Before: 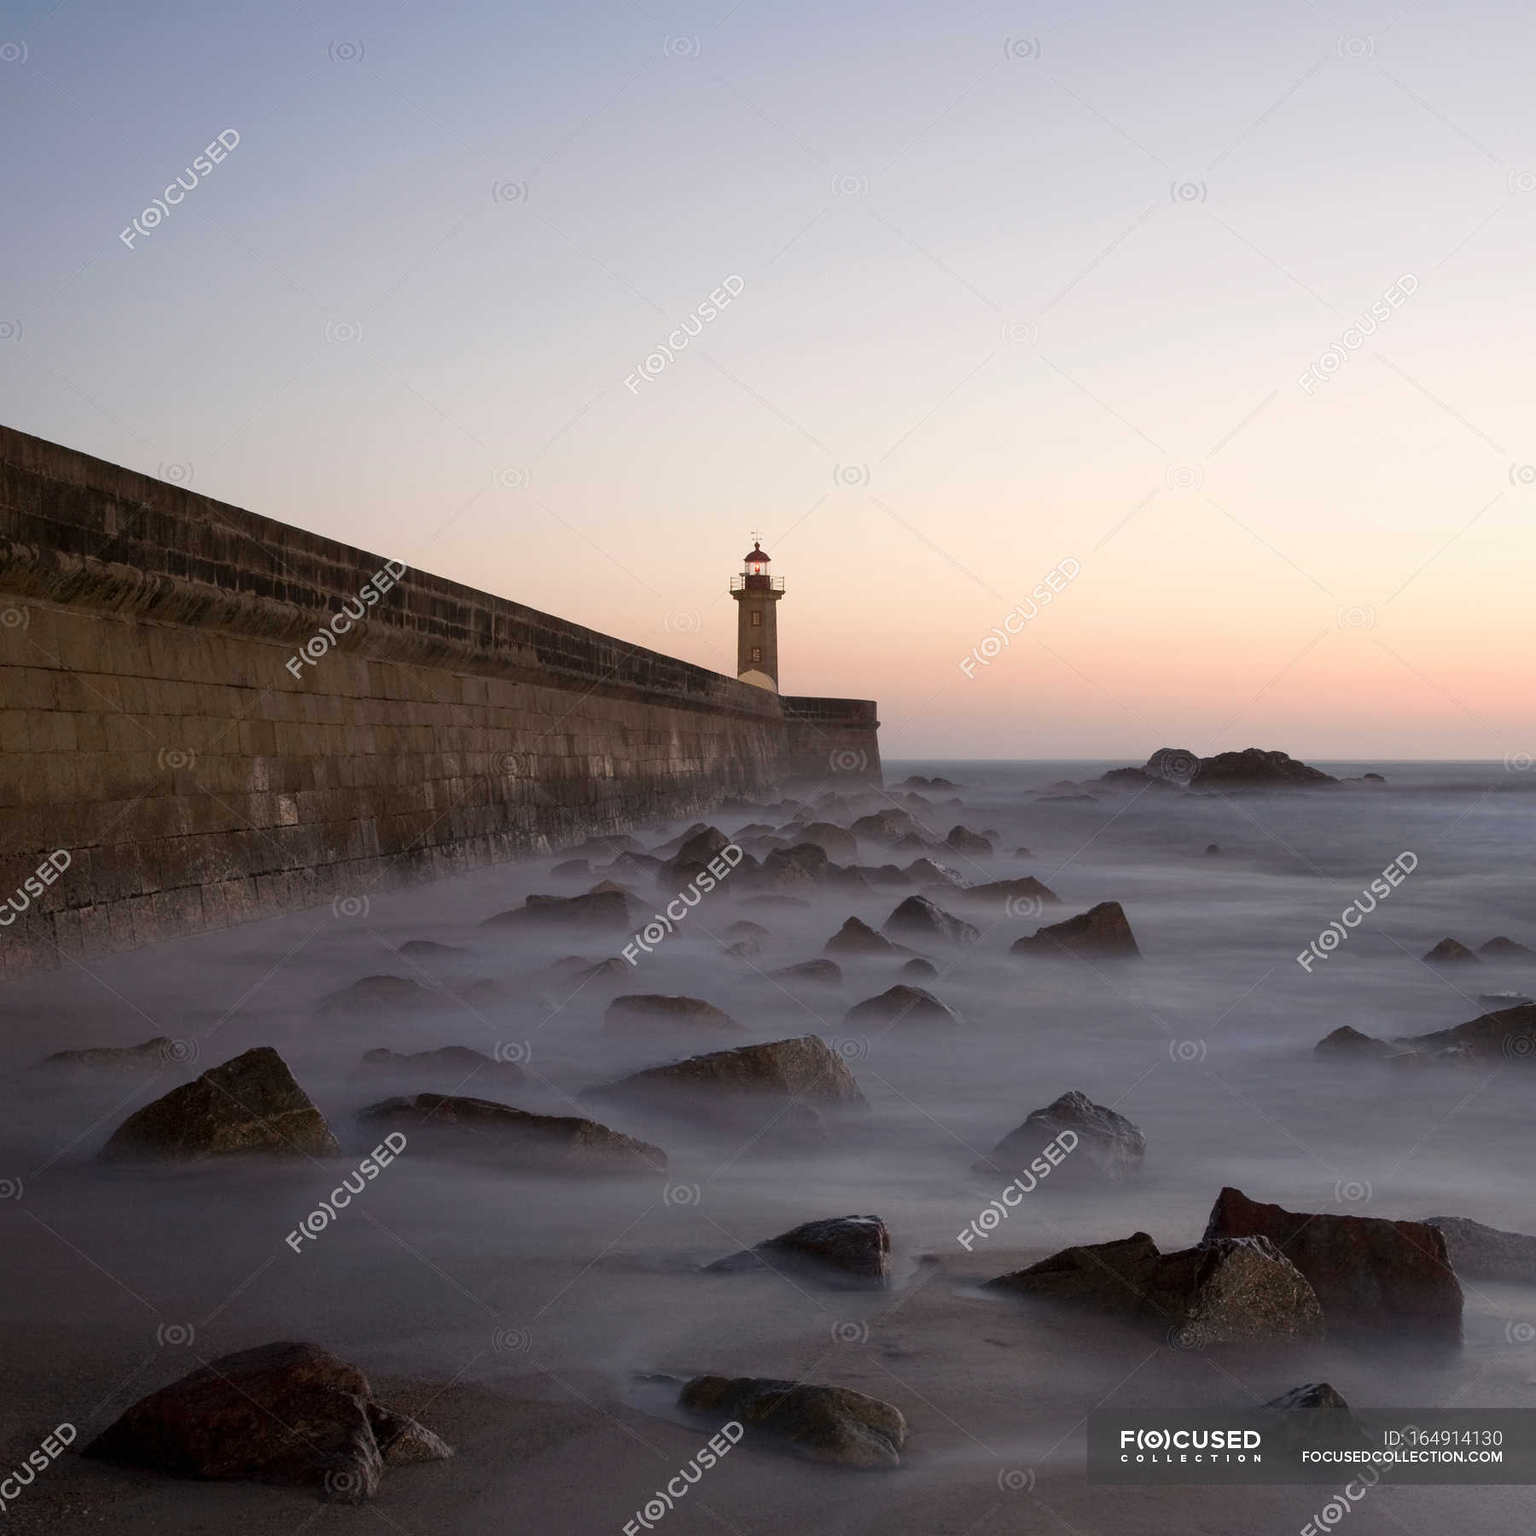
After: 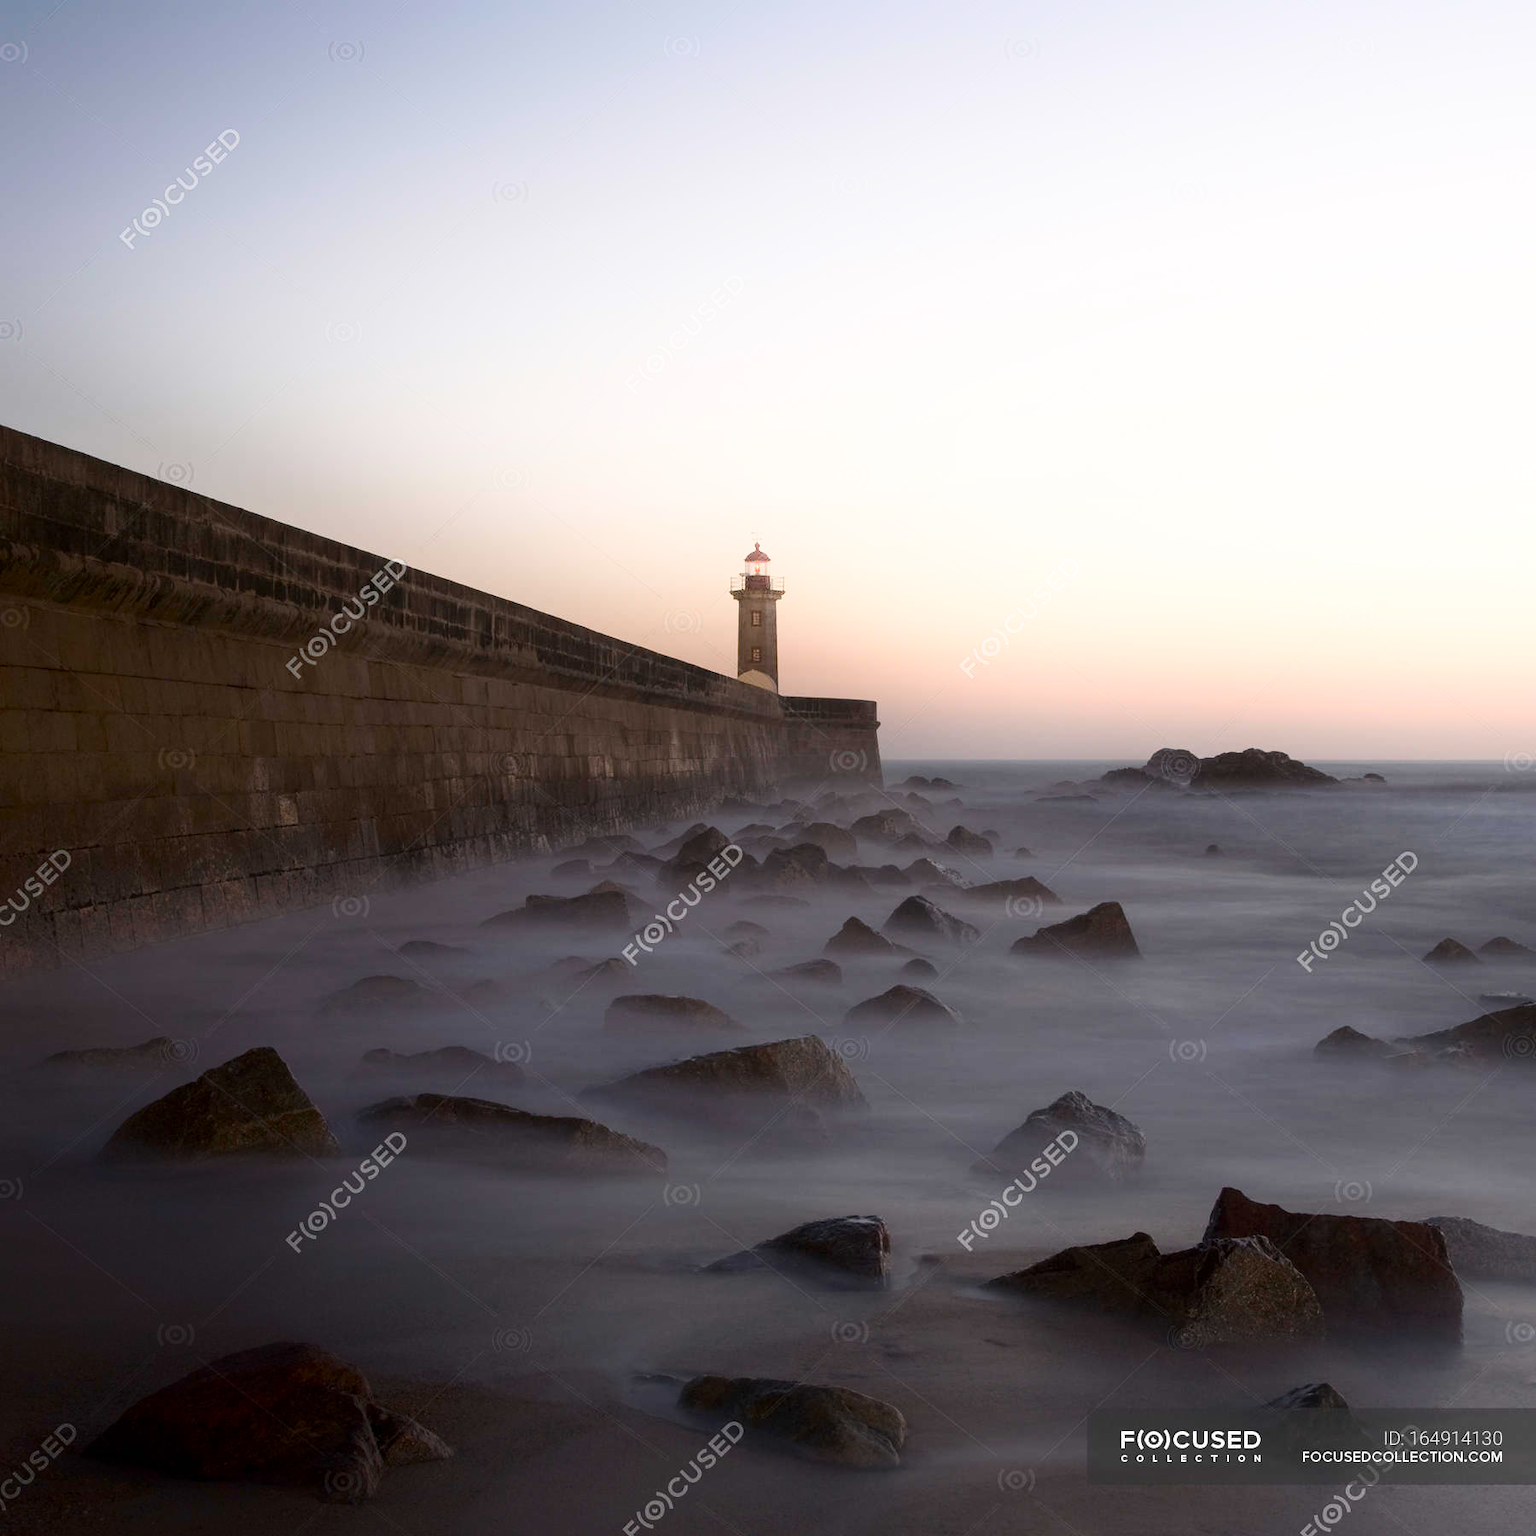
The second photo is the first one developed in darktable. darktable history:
shadows and highlights: shadows -54.61, highlights 86.6, soften with gaussian
